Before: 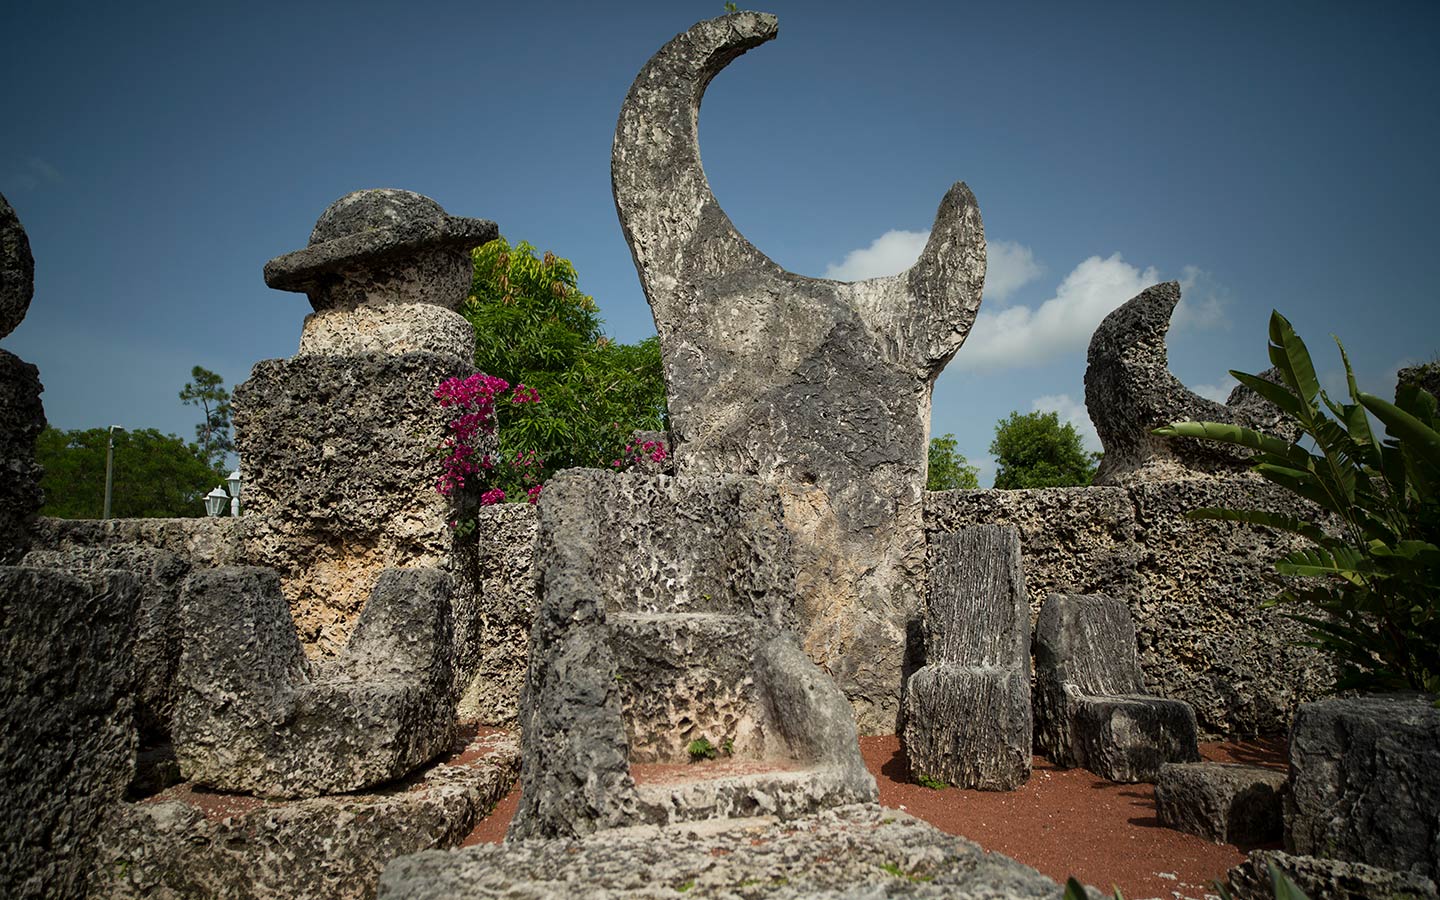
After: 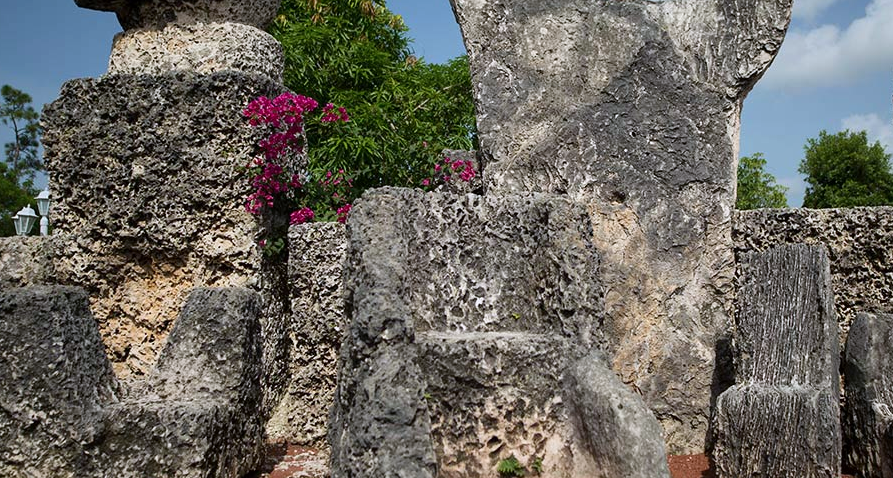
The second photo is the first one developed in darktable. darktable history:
contrast brightness saturation: contrast 0.1, brightness 0.02, saturation 0.02
tone equalizer: -8 EV -0.002 EV, -7 EV 0.005 EV, -6 EV -0.009 EV, -5 EV 0.011 EV, -4 EV -0.012 EV, -3 EV 0.007 EV, -2 EV -0.062 EV, -1 EV -0.293 EV, +0 EV -0.582 EV, smoothing diameter 2%, edges refinement/feathering 20, mask exposure compensation -1.57 EV, filter diffusion 5
crop: left 13.312%, top 31.28%, right 24.627%, bottom 15.582%
color calibration: illuminant as shot in camera, x 0.358, y 0.373, temperature 4628.91 K
